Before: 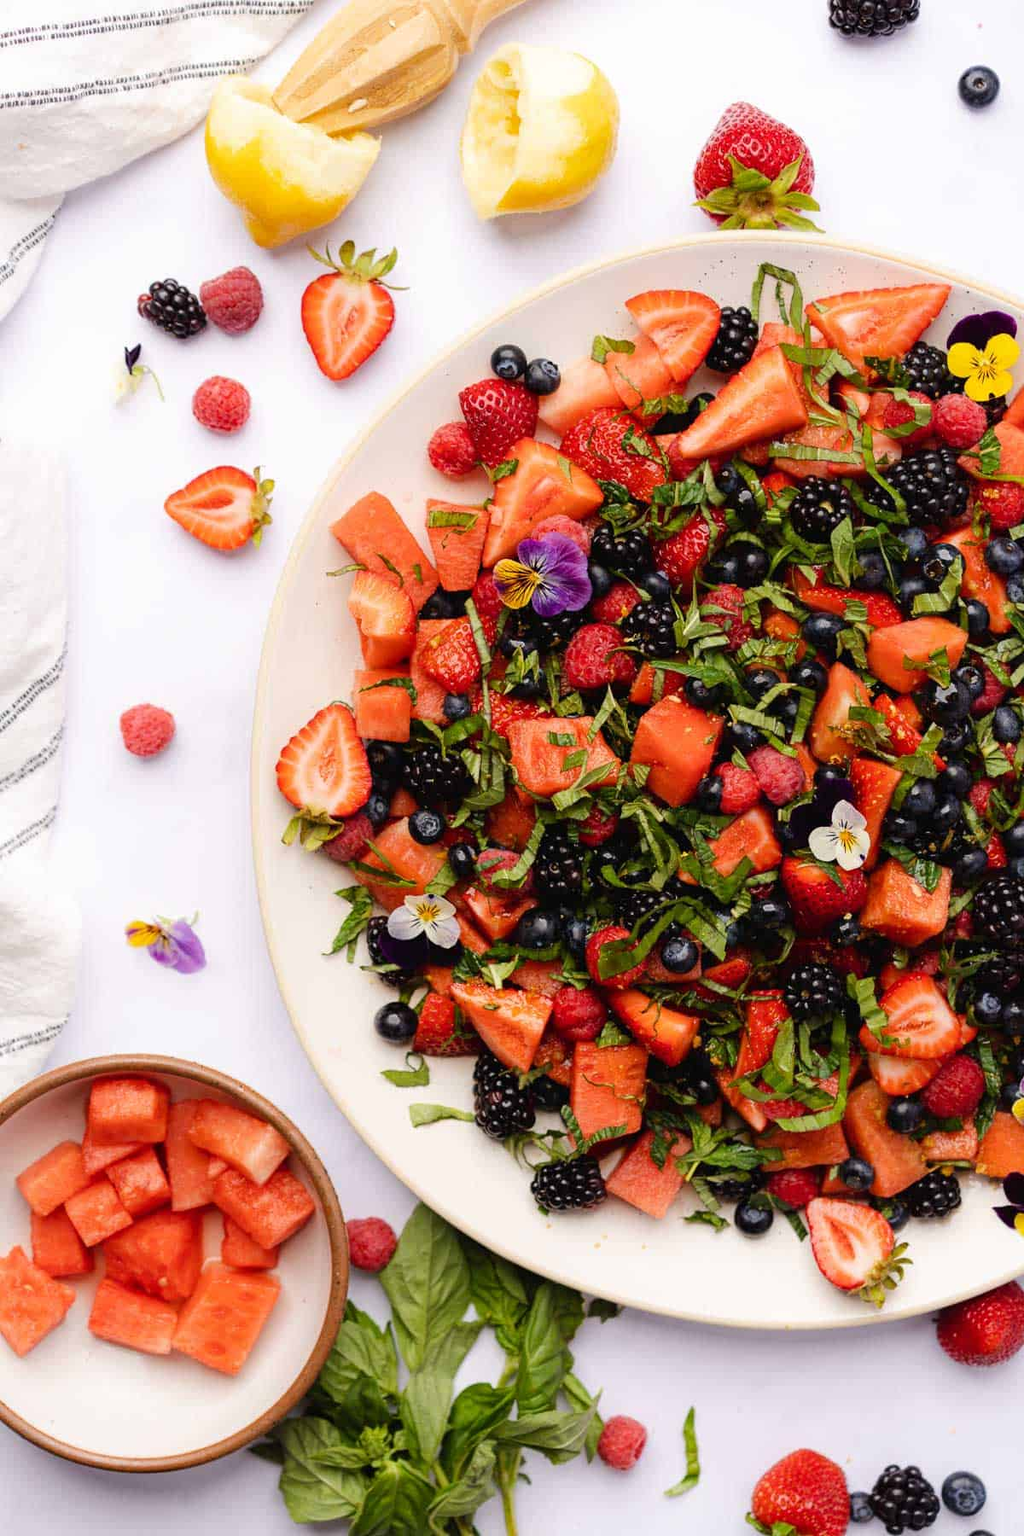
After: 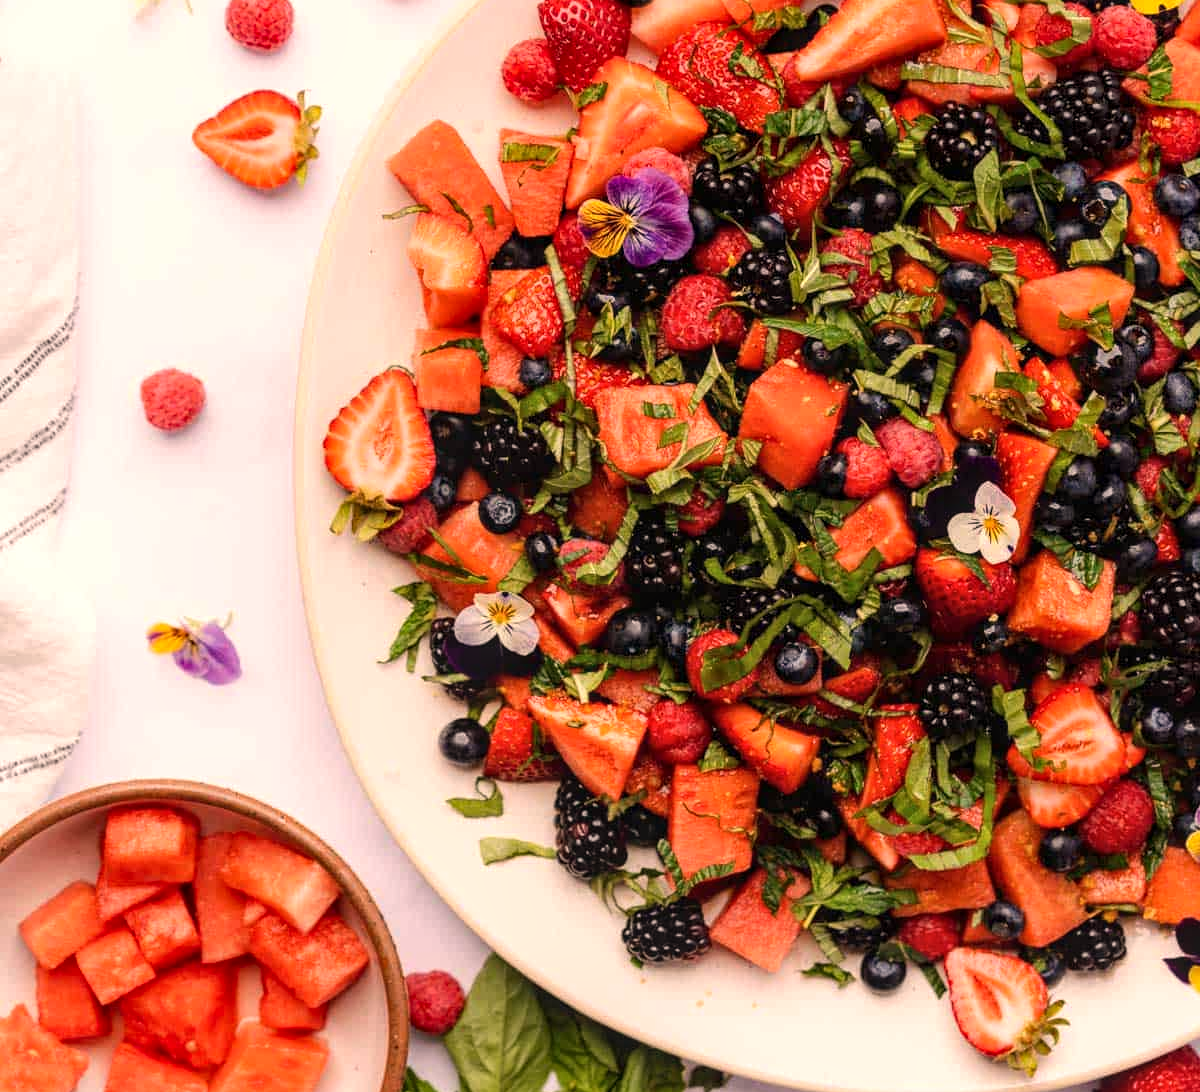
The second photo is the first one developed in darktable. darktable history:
crop and rotate: top 25.357%, bottom 13.942%
white balance: red 1.127, blue 0.943
local contrast: on, module defaults
